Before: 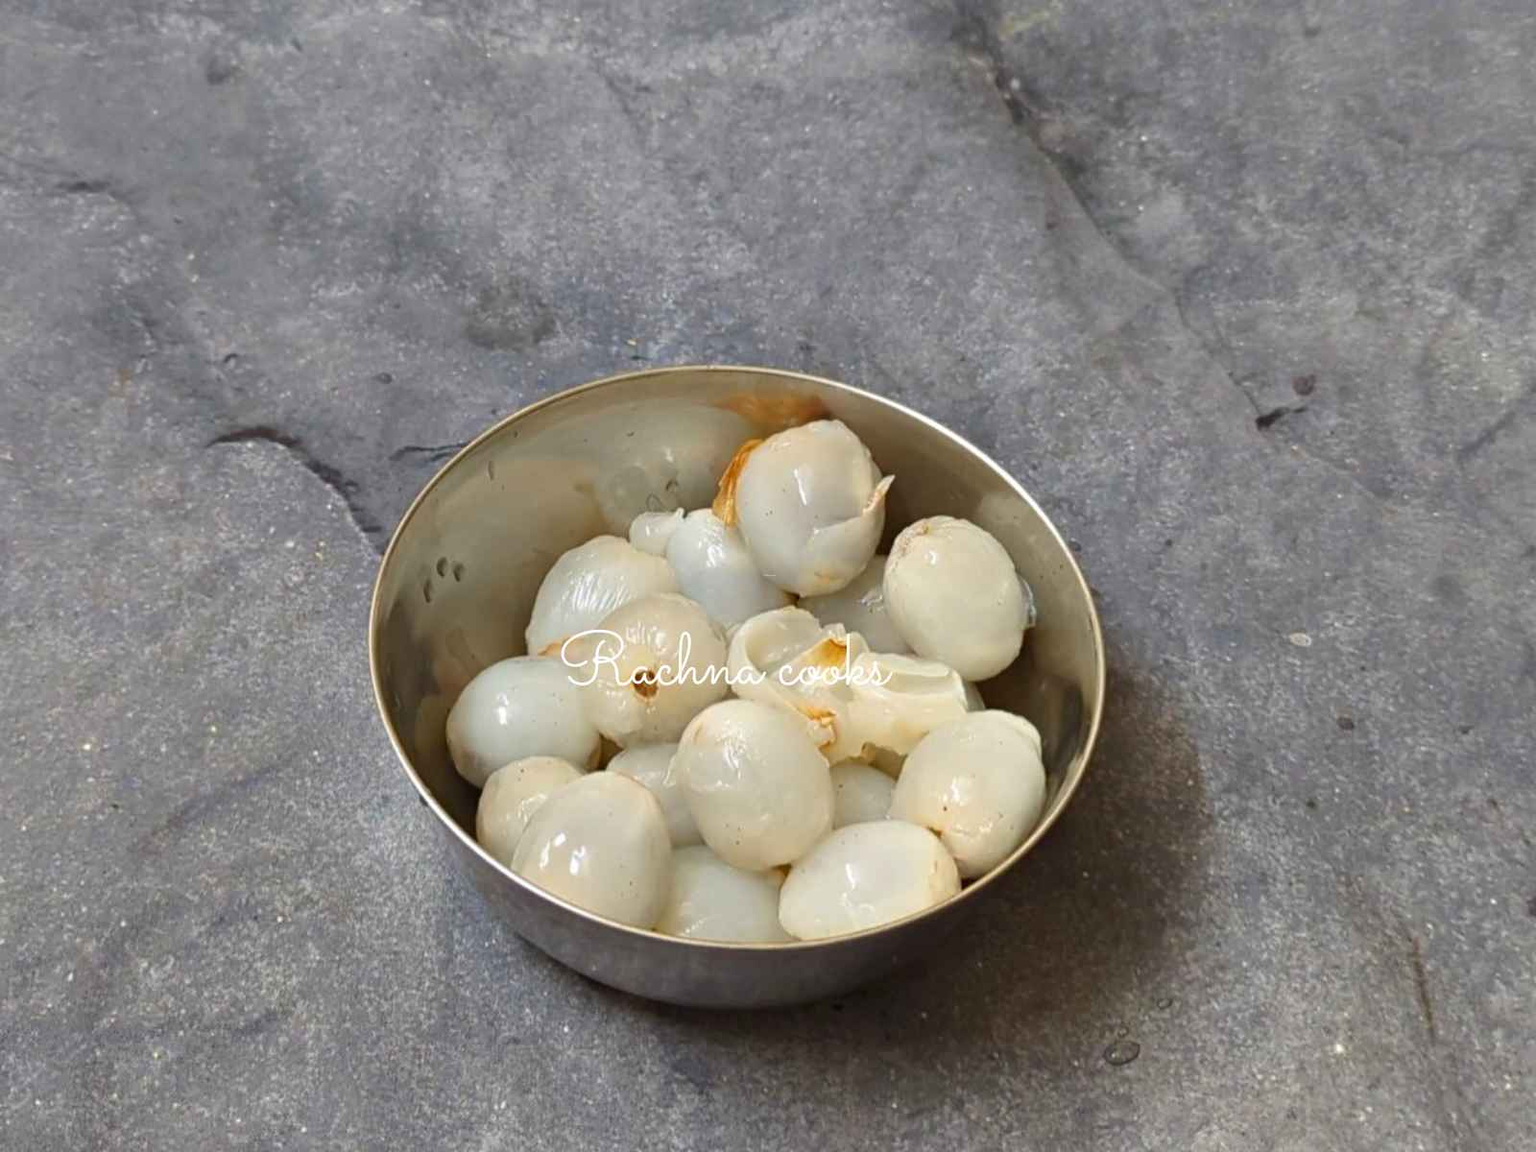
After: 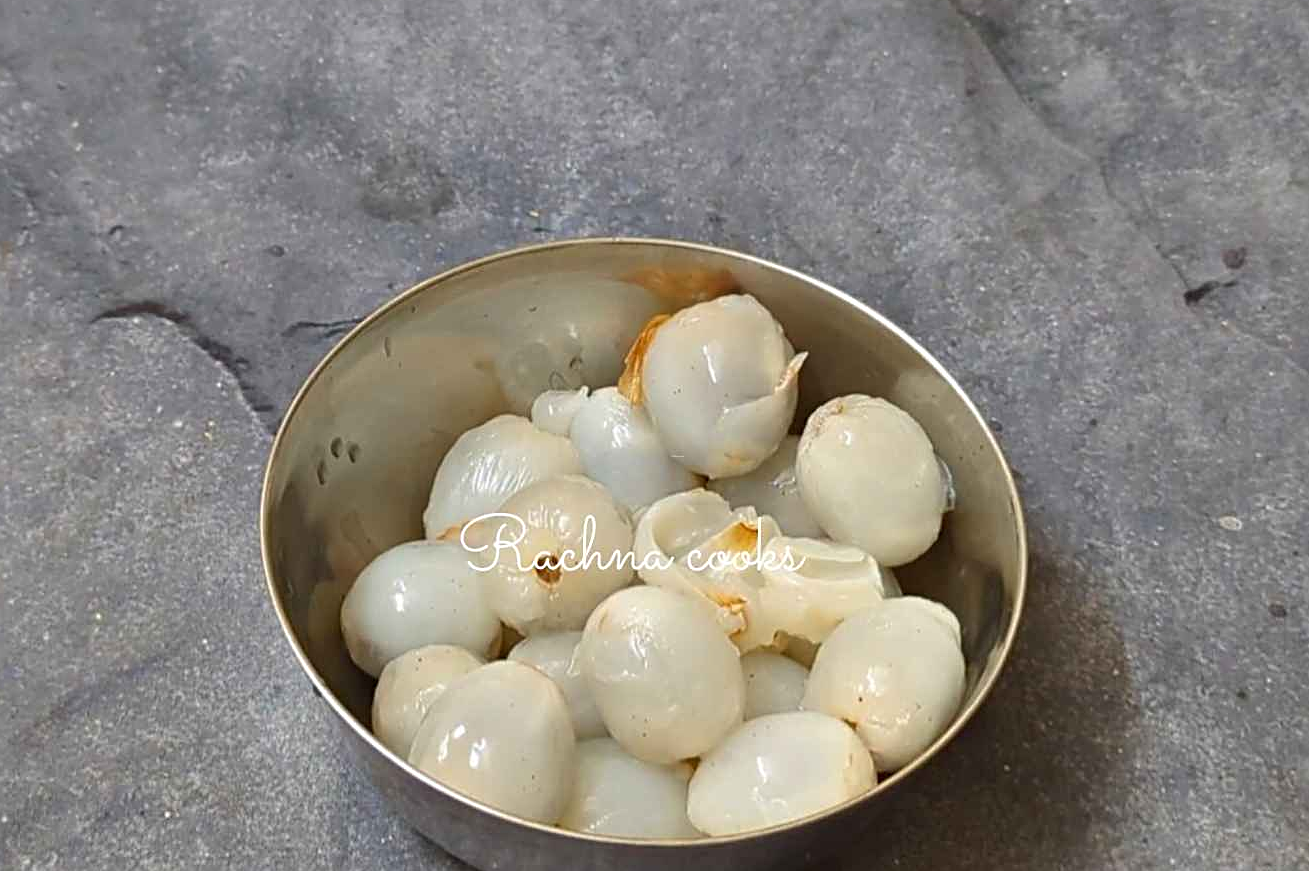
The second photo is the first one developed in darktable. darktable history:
sharpen: on, module defaults
crop: left 7.776%, top 11.96%, right 10.36%, bottom 15.432%
tone equalizer: edges refinement/feathering 500, mask exposure compensation -1.57 EV, preserve details no
